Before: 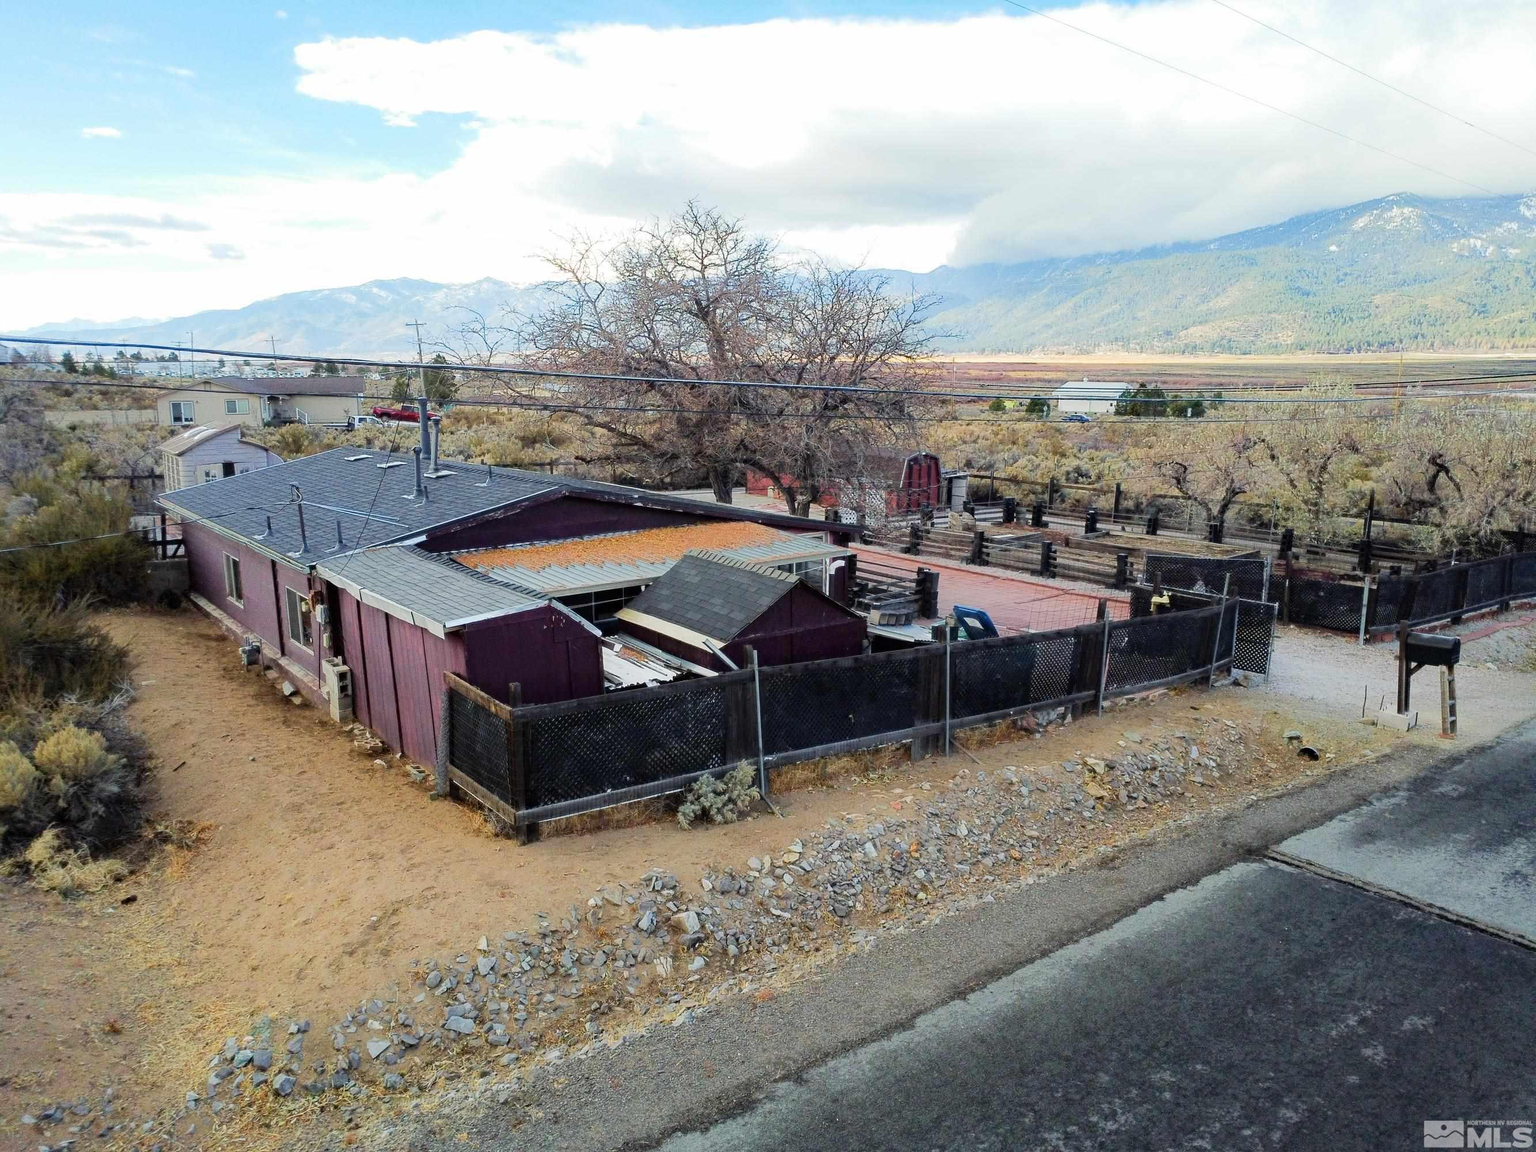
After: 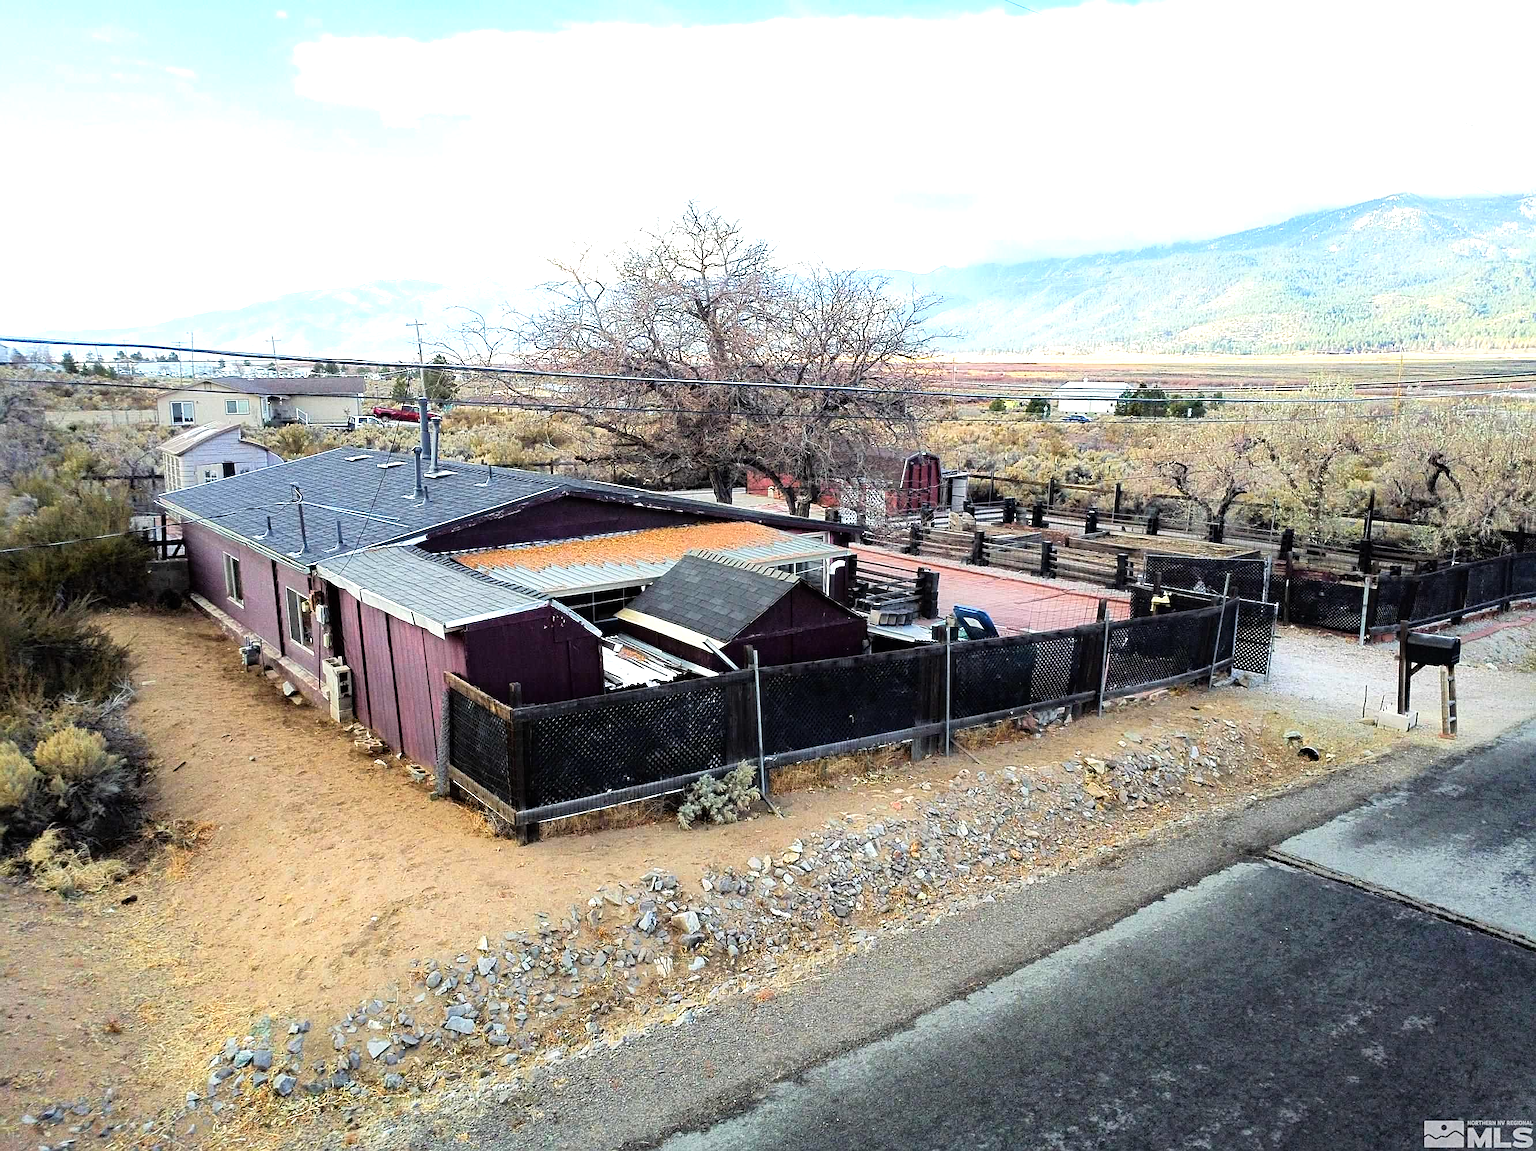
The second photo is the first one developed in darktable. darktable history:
sharpen: on, module defaults
tone equalizer: -8 EV -0.75 EV, -7 EV -0.667 EV, -6 EV -0.597 EV, -5 EV -0.376 EV, -3 EV 0.393 EV, -2 EV 0.6 EV, -1 EV 0.689 EV, +0 EV 0.744 EV
